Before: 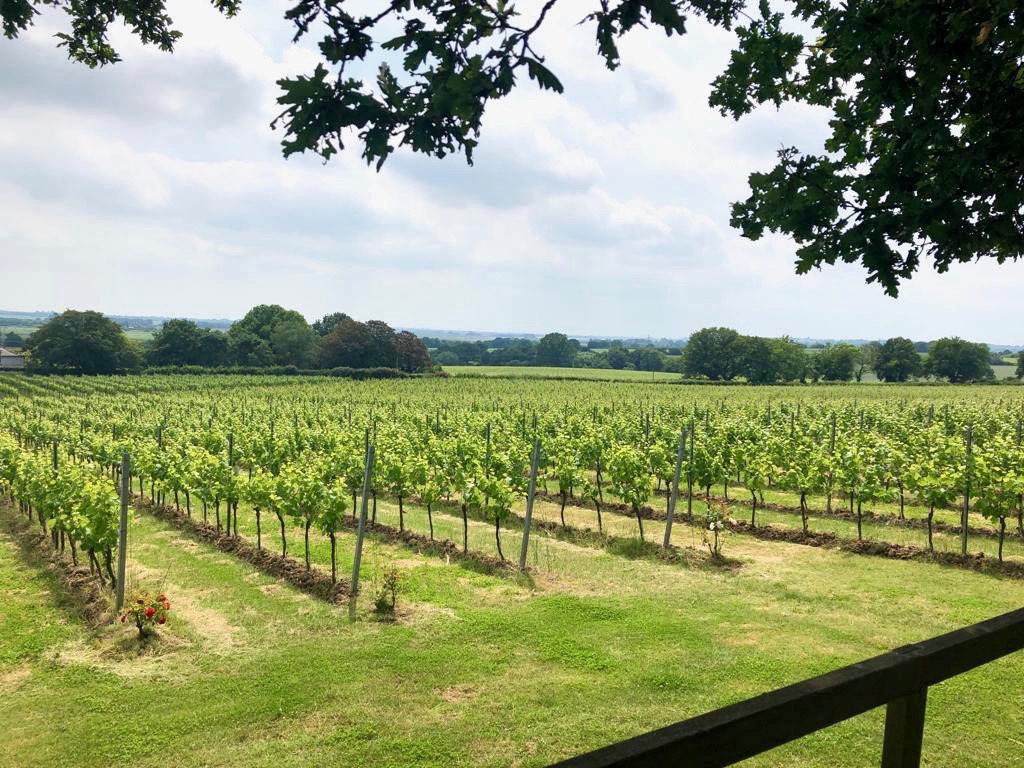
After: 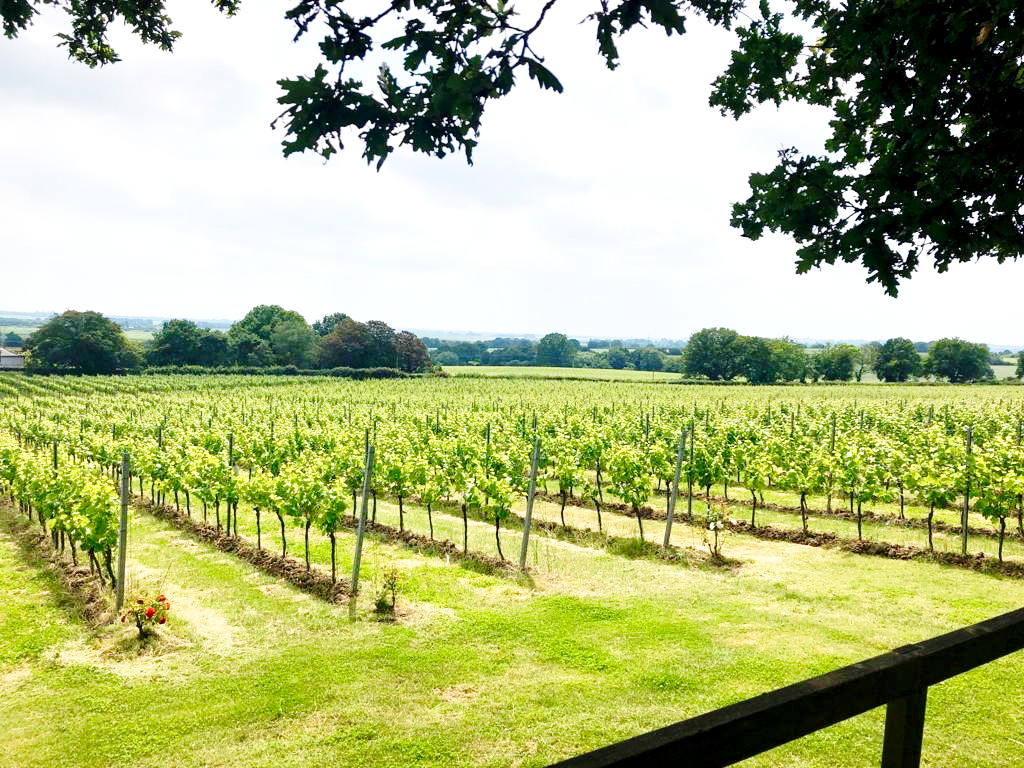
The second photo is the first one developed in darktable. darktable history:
base curve: curves: ch0 [(0, 0) (0.028, 0.03) (0.121, 0.232) (0.46, 0.748) (0.859, 0.968) (1, 1)], preserve colors none
shadows and highlights: shadows -9.15, white point adjustment 1.67, highlights 8.82
